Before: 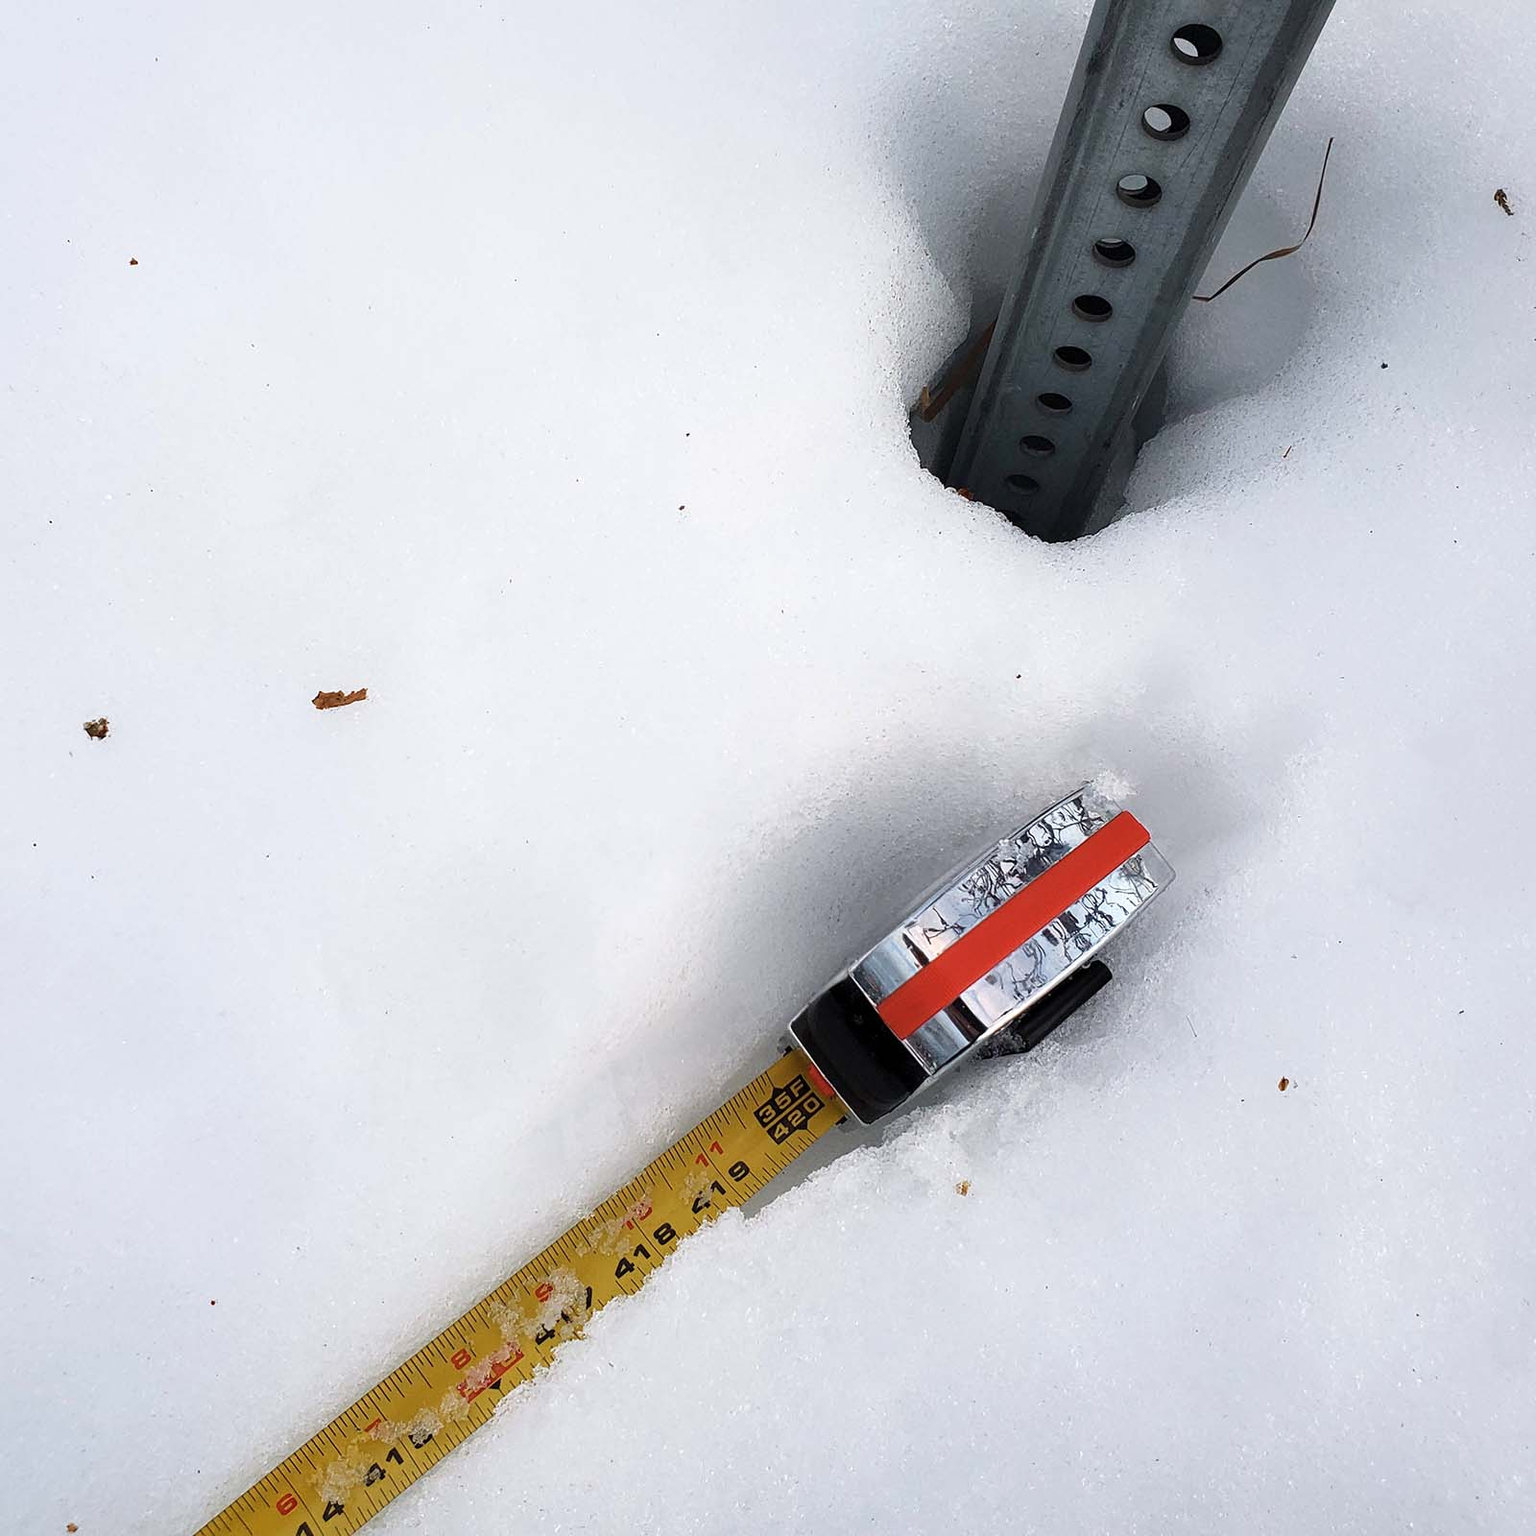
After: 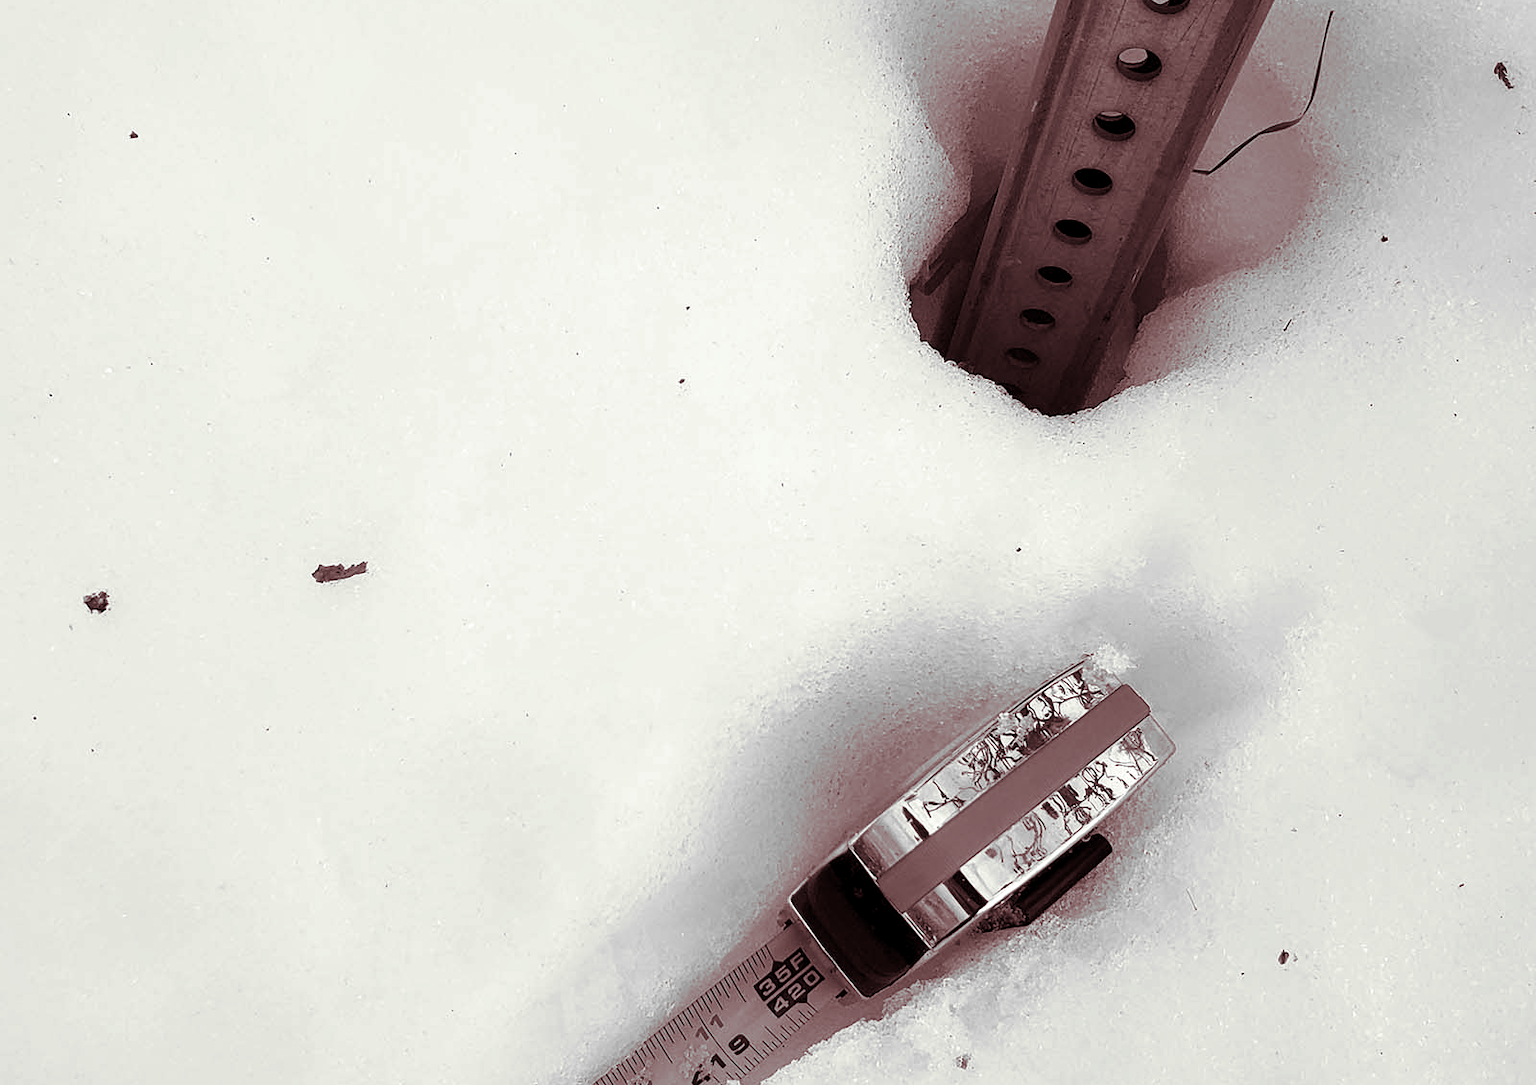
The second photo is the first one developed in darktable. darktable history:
crop and rotate: top 8.293%, bottom 20.996%
contrast brightness saturation: saturation -0.05
color contrast: green-magenta contrast 0, blue-yellow contrast 0
split-toning: on, module defaults
local contrast: mode bilateral grid, contrast 20, coarseness 50, detail 120%, midtone range 0.2
velvia: strength 15%
color zones: curves: ch2 [(0, 0.5) (0.143, 0.5) (0.286, 0.489) (0.415, 0.421) (0.571, 0.5) (0.714, 0.5) (0.857, 0.5) (1, 0.5)]
